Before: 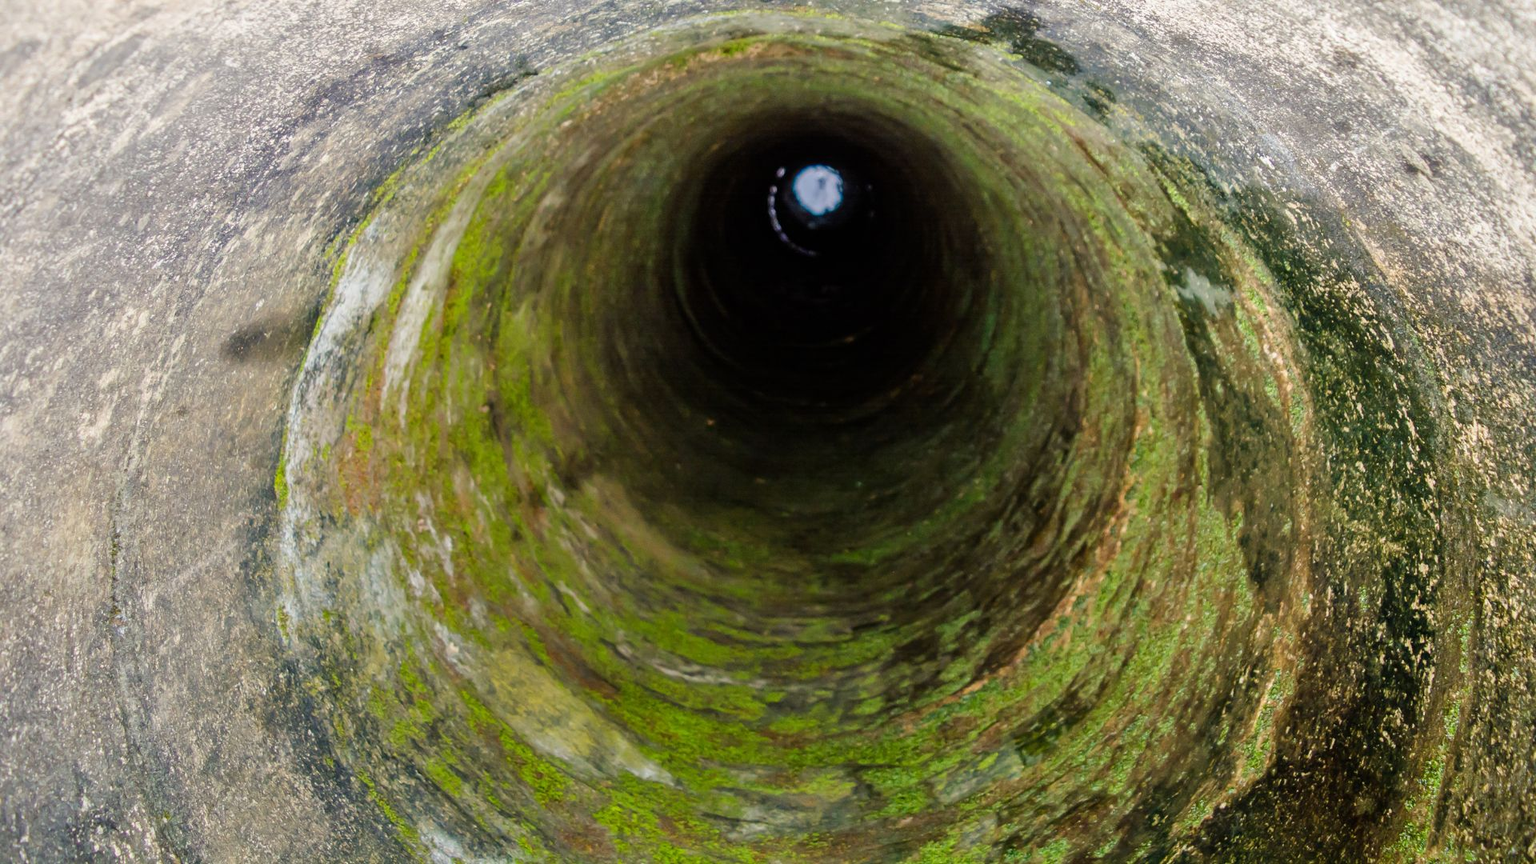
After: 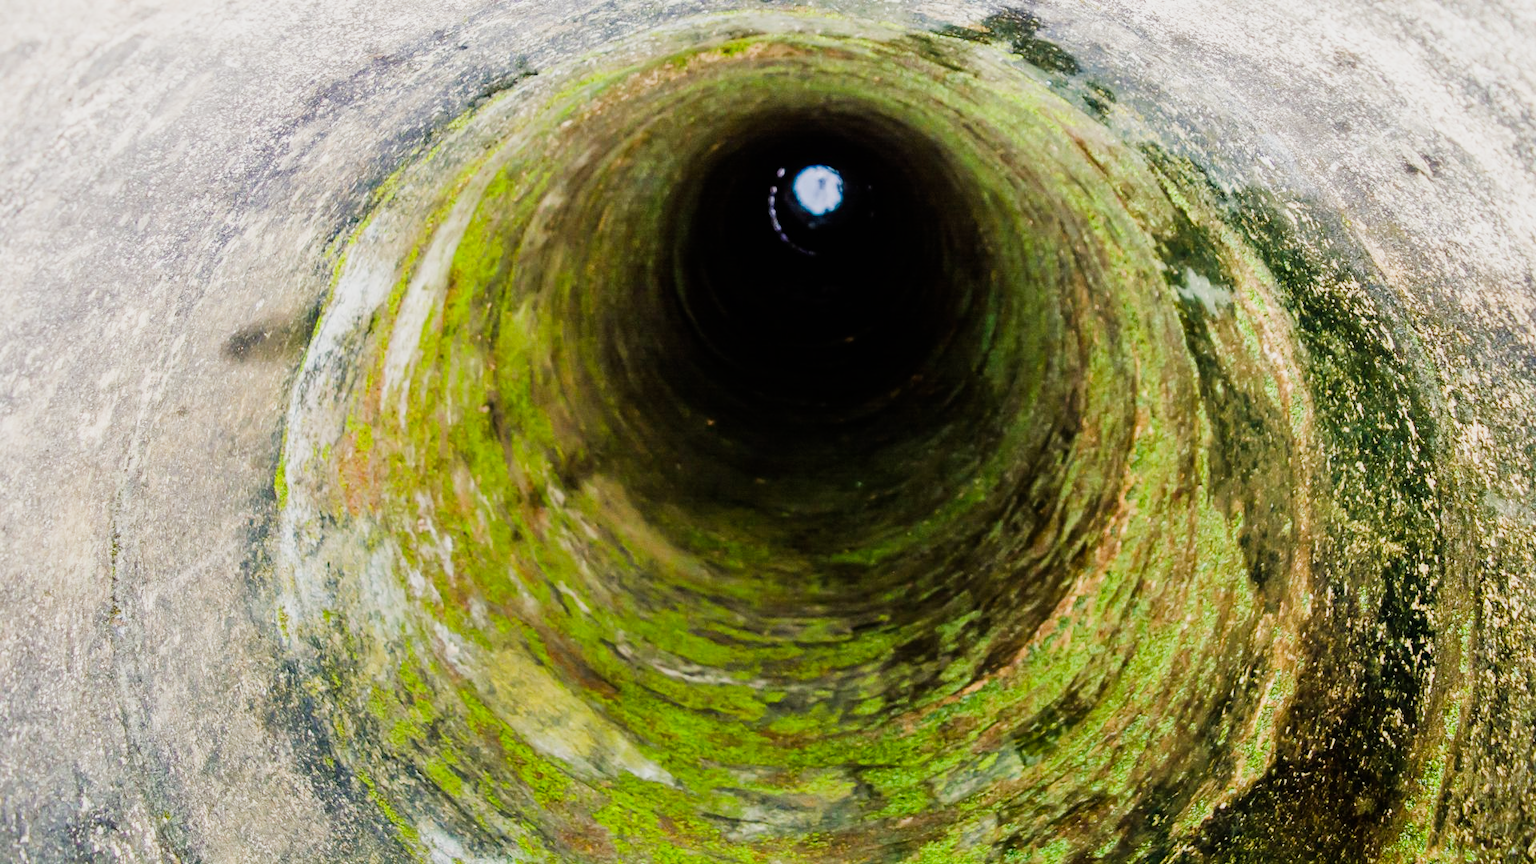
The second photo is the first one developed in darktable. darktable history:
exposure: exposure 0.669 EV, compensate highlight preservation false
sigmoid: on, module defaults
